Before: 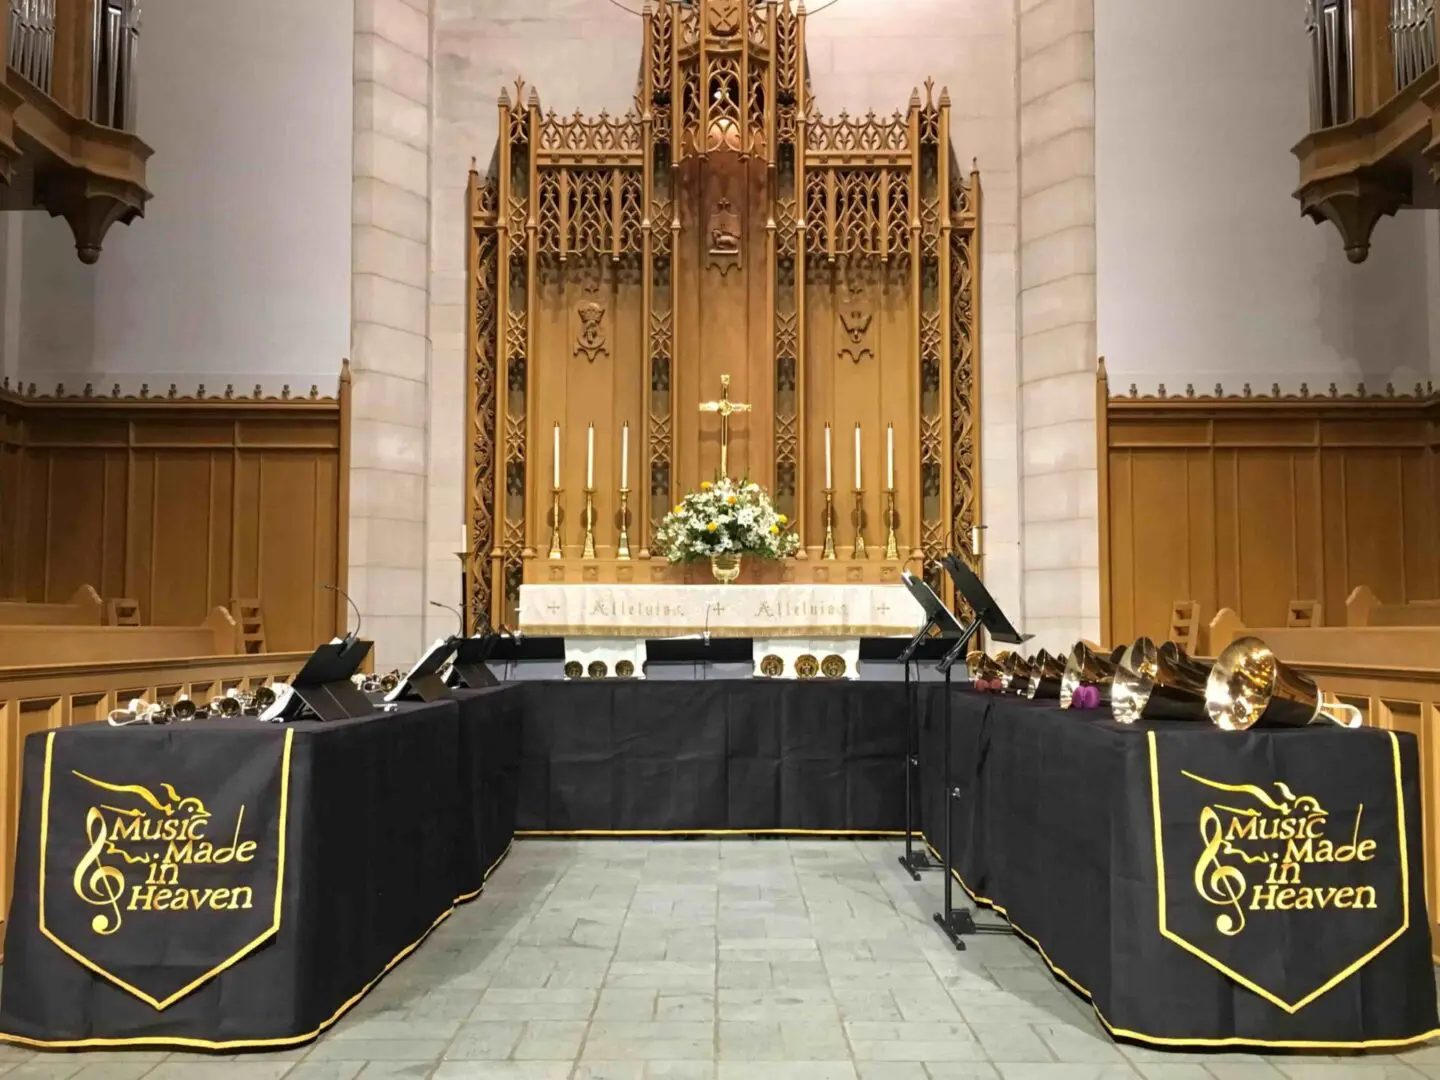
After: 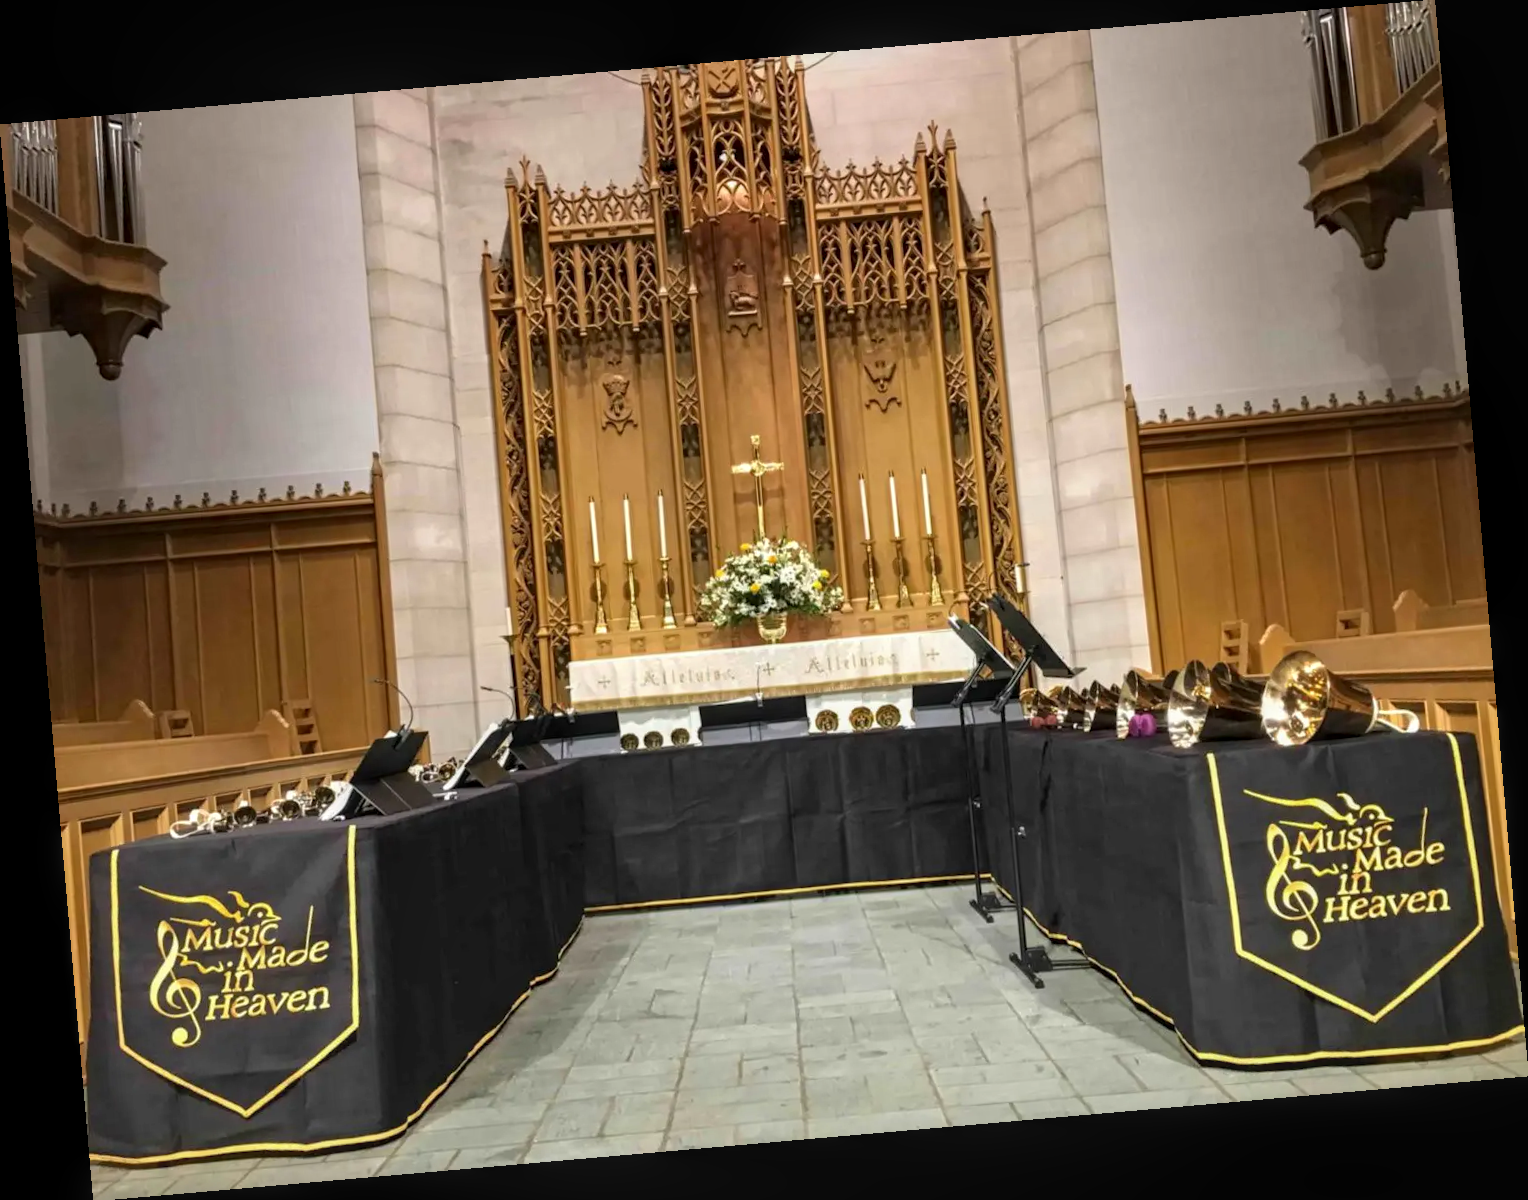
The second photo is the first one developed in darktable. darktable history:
local contrast: on, module defaults
rotate and perspective: rotation -4.98°, automatic cropping off
